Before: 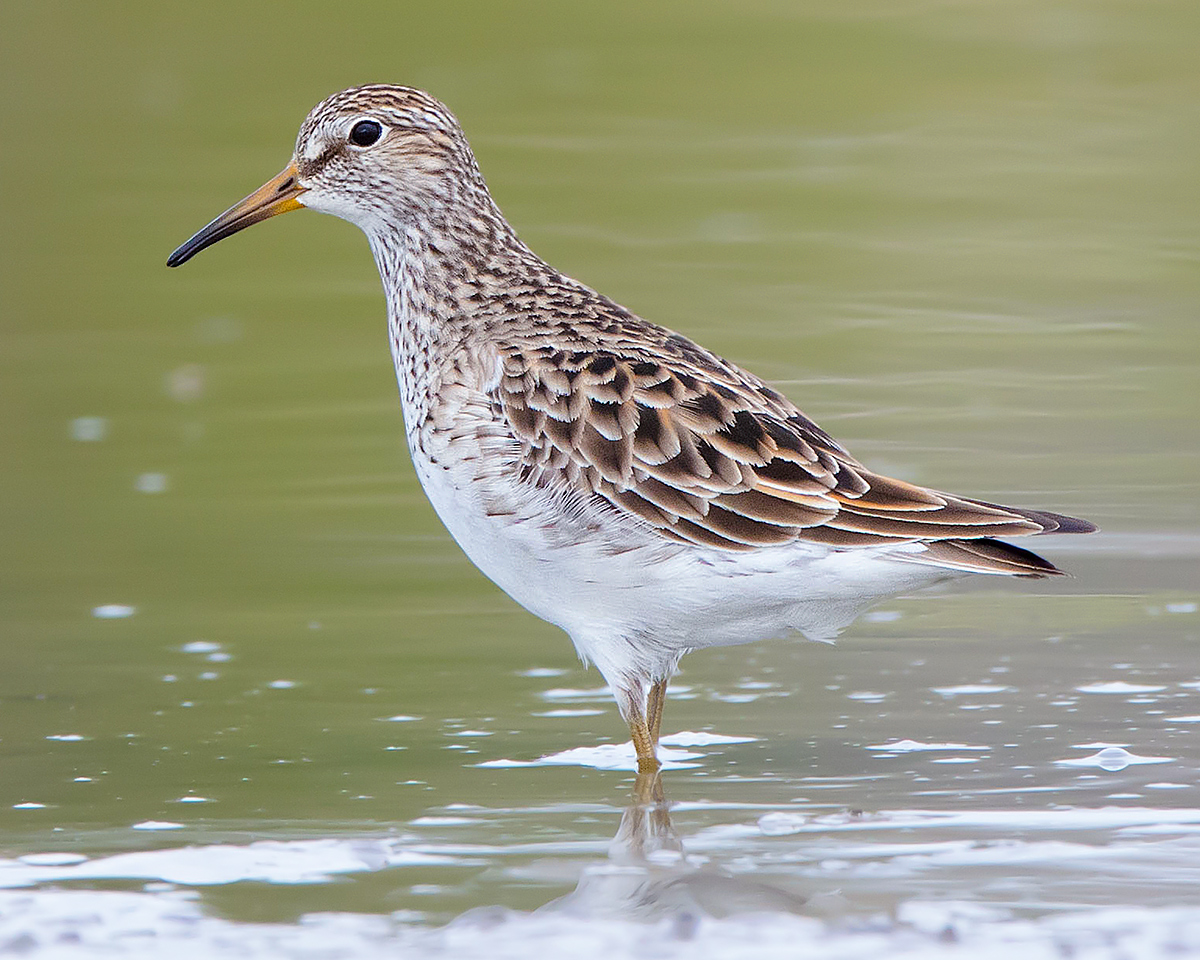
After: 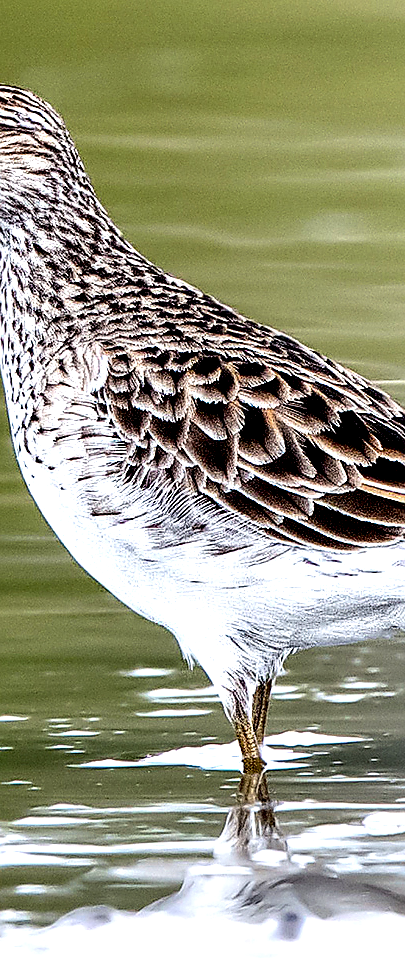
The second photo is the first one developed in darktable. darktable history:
sharpen: on, module defaults
crop: left 32.994%, right 33.223%
contrast brightness saturation: contrast 0.189, brightness -0.222, saturation 0.106
local contrast: shadows 181%, detail 226%
tone equalizer: -8 EV -0.448 EV, -7 EV -0.41 EV, -6 EV -0.34 EV, -5 EV -0.226 EV, -3 EV 0.226 EV, -2 EV 0.325 EV, -1 EV 0.38 EV, +0 EV 0.442 EV
